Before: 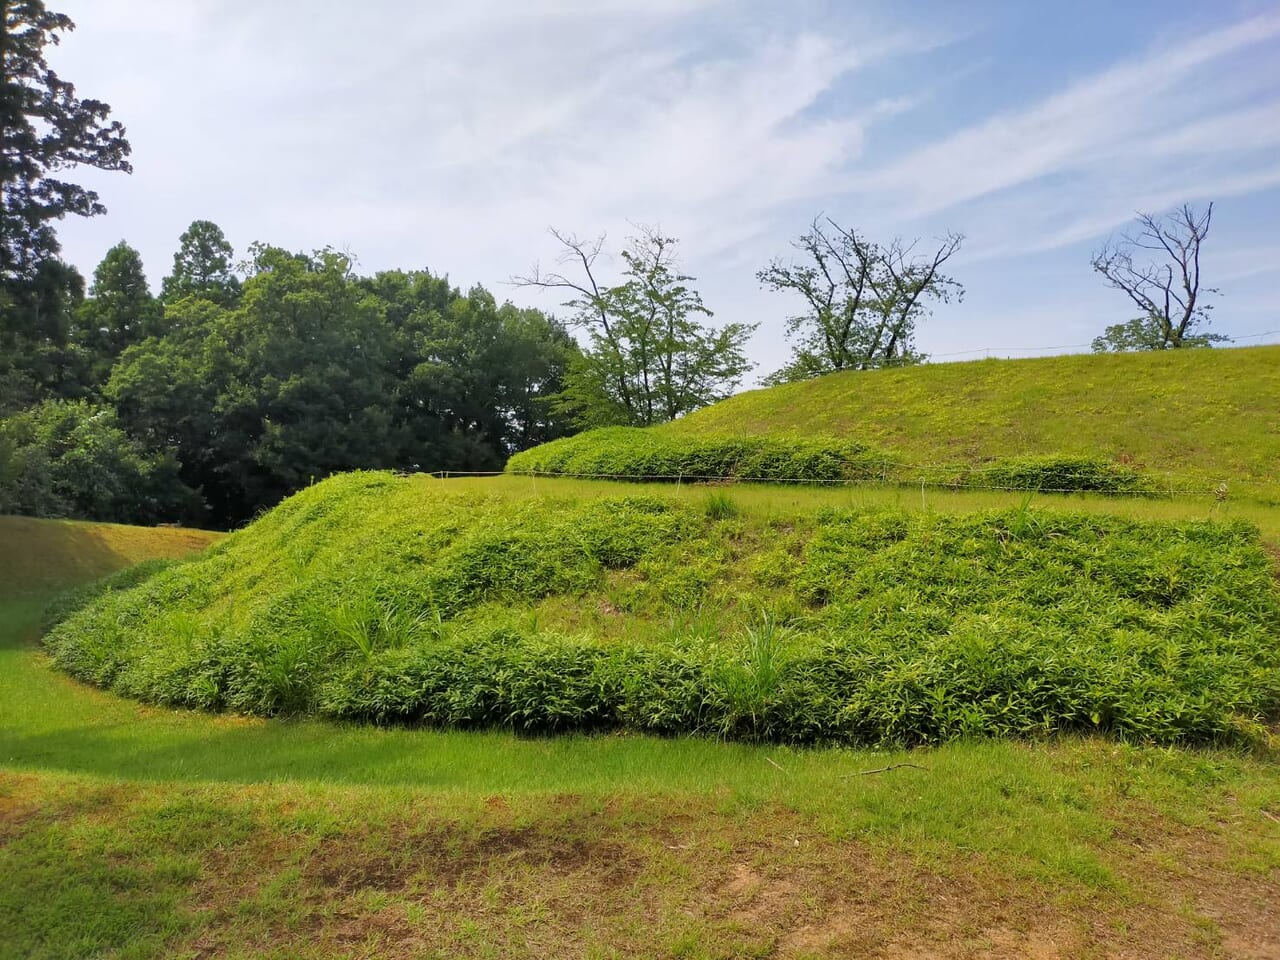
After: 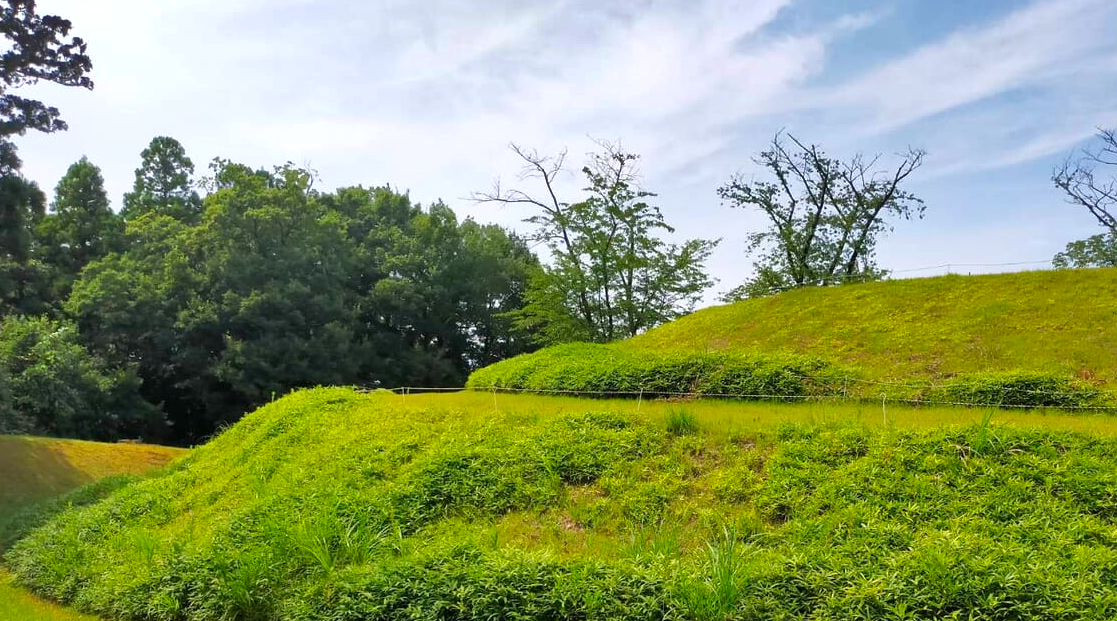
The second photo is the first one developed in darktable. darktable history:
exposure: exposure 0.197 EV, compensate highlight preservation false
crop: left 3.055%, top 8.827%, right 9.641%, bottom 26.454%
shadows and highlights: shadows 13.27, white point adjustment 1.19, soften with gaussian
